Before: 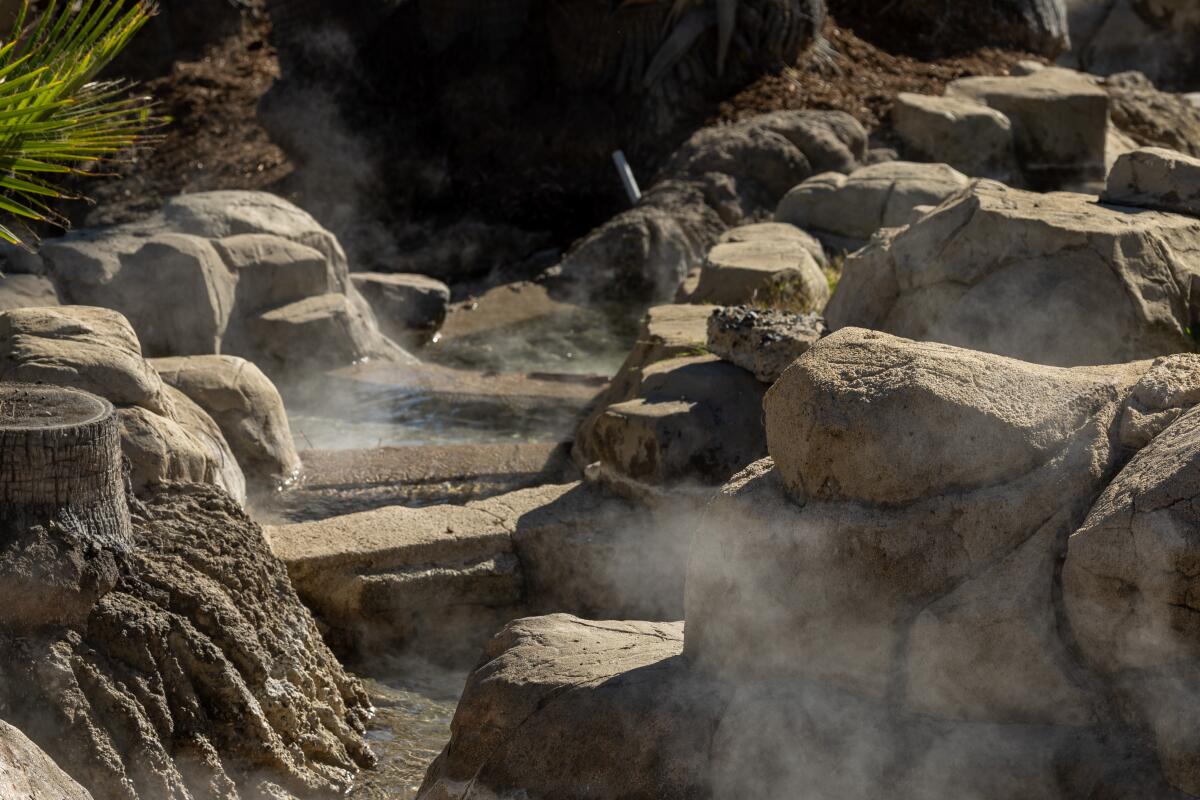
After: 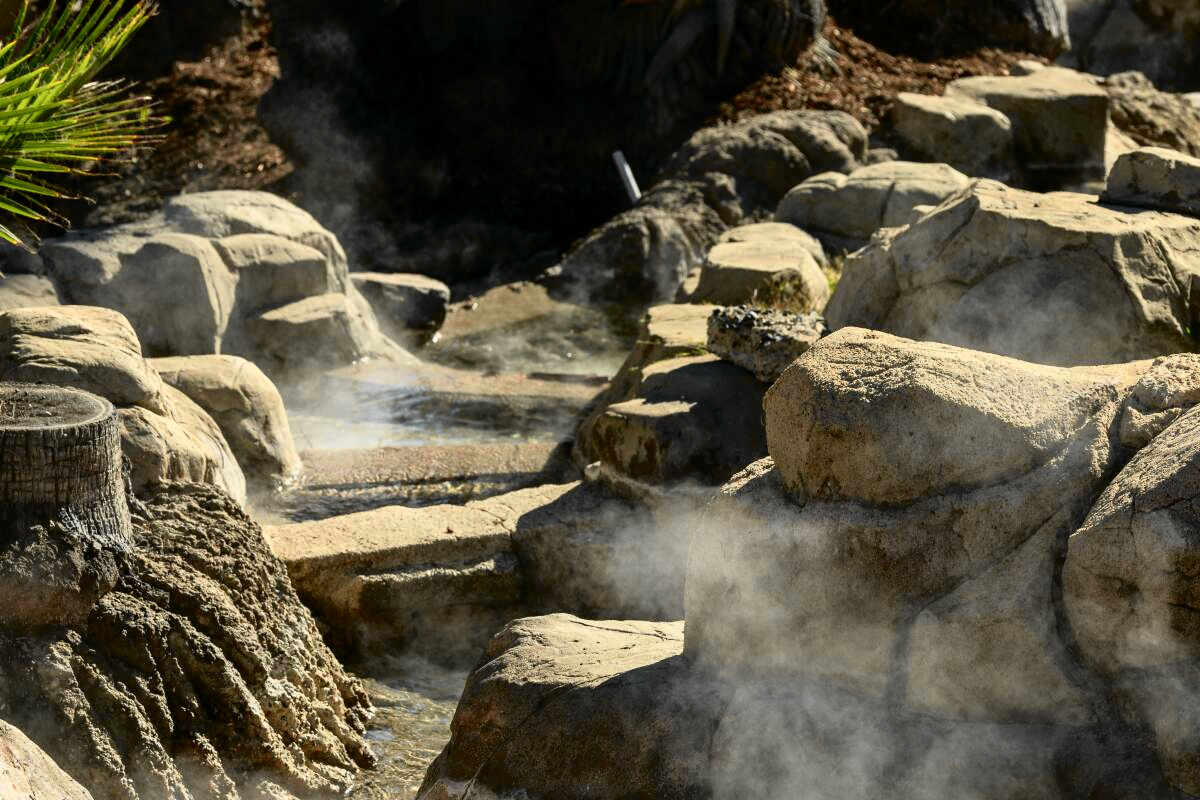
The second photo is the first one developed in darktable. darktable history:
tone curve: curves: ch0 [(0, 0) (0.131, 0.094) (0.326, 0.386) (0.481, 0.623) (0.593, 0.764) (0.812, 0.933) (1, 0.974)]; ch1 [(0, 0) (0.366, 0.367) (0.475, 0.453) (0.494, 0.493) (0.504, 0.497) (0.553, 0.584) (1, 1)]; ch2 [(0, 0) (0.333, 0.346) (0.375, 0.375) (0.424, 0.43) (0.476, 0.492) (0.502, 0.503) (0.533, 0.556) (0.566, 0.599) (0.614, 0.653) (1, 1)], color space Lab, independent channels, preserve colors none
